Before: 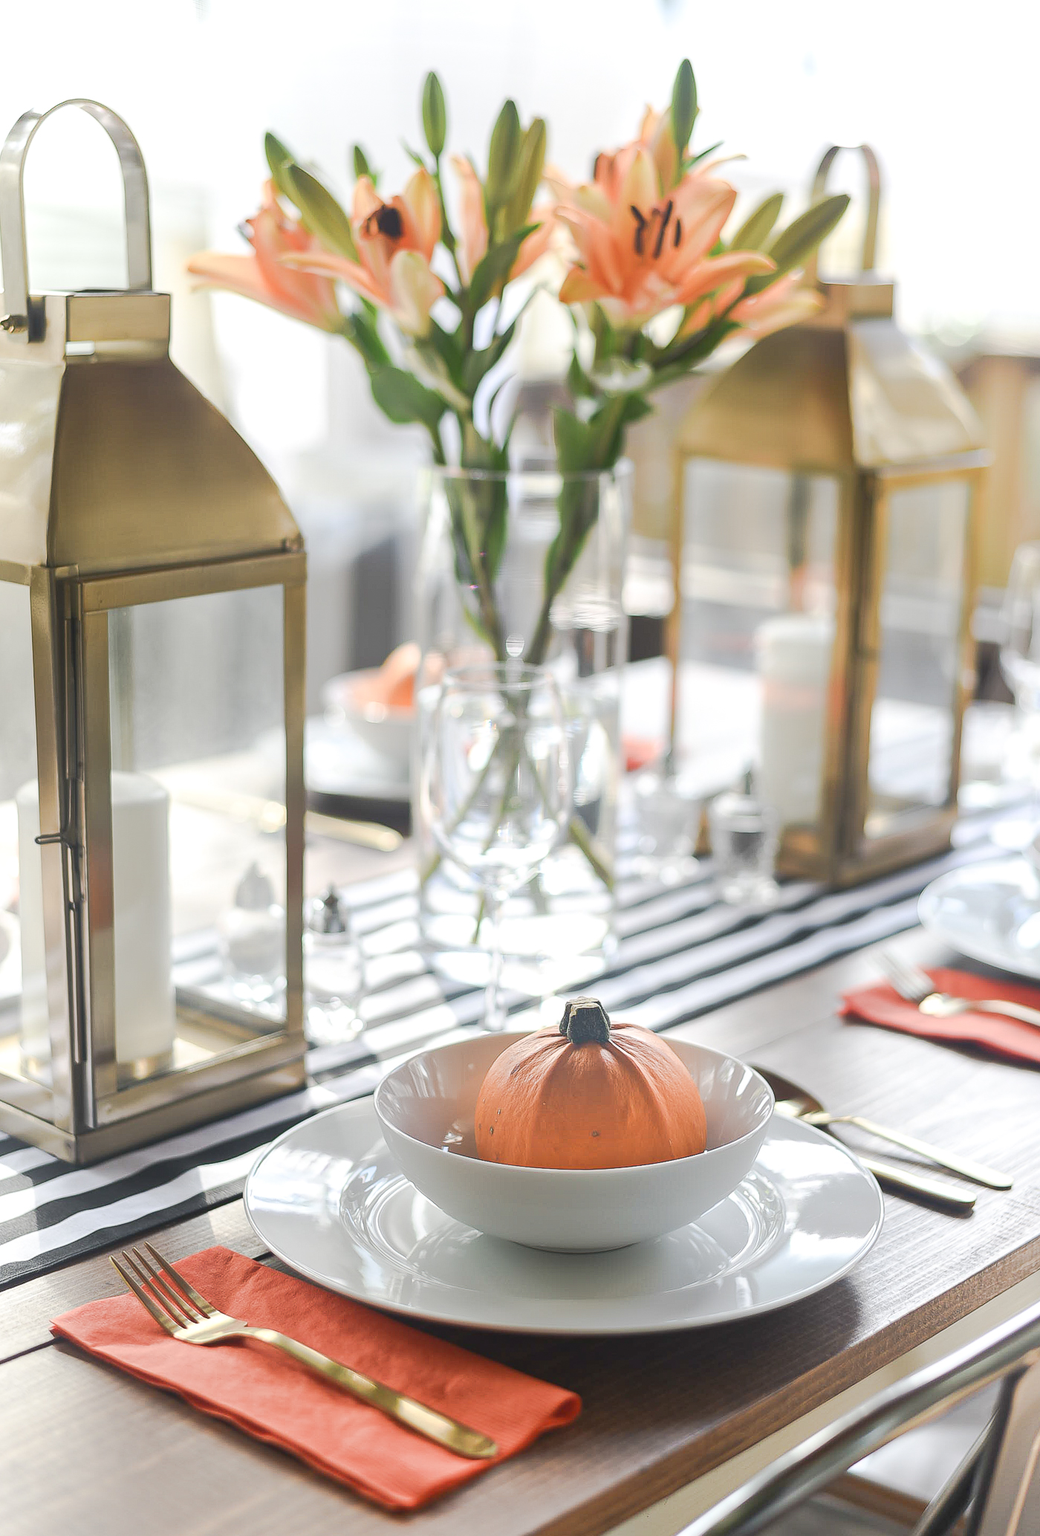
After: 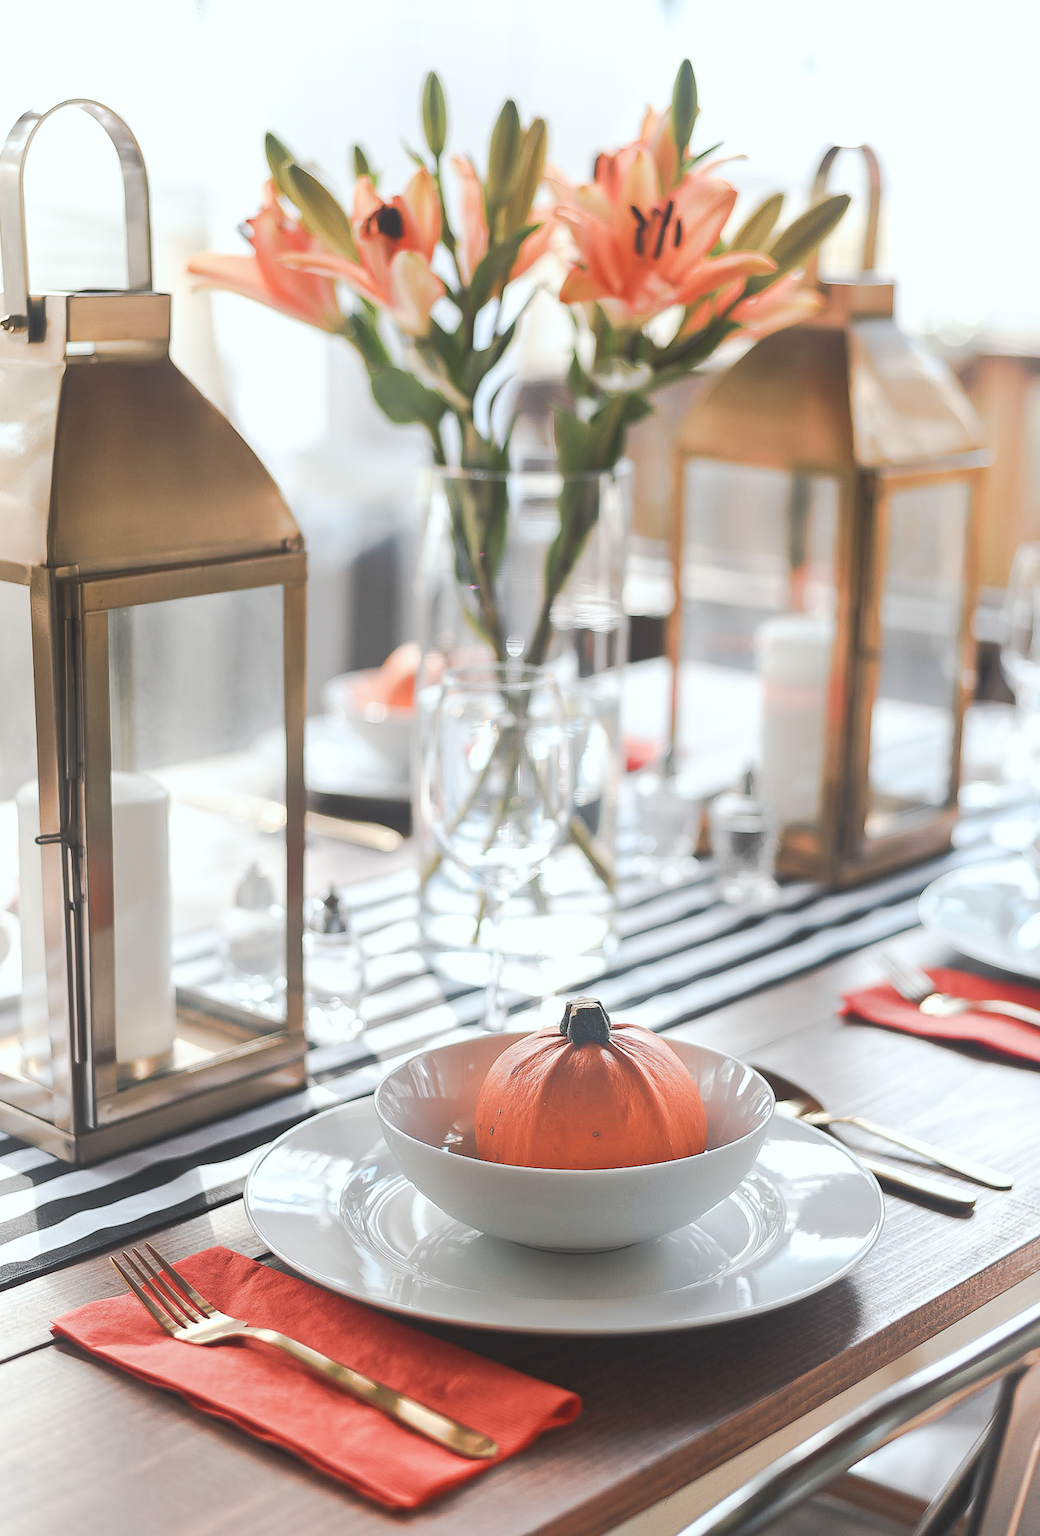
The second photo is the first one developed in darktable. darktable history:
tone curve: curves: ch0 [(0, 0) (0.003, 0.013) (0.011, 0.02) (0.025, 0.037) (0.044, 0.068) (0.069, 0.108) (0.1, 0.138) (0.136, 0.168) (0.177, 0.203) (0.224, 0.241) (0.277, 0.281) (0.335, 0.328) (0.399, 0.382) (0.468, 0.448) (0.543, 0.519) (0.623, 0.603) (0.709, 0.705) (0.801, 0.808) (0.898, 0.903) (1, 1)], preserve colors none
color look up table: target L [99.17, 98.2, 92.07, 90.91, 79.85, 69.89, 65.16, 63.14, 61.94, 33.15, 5.055, 200.88, 83.55, 79.57, 76.79, 69.73, 60.04, 56.05, 50.09, 52.48, 48.82, 46.04, 45.02, 29.68, 15.48, 94.97, 71.76, 67.1, 60.76, 57, 49.15, 52.08, 44.28, 40.86, 24.5, 23.99, 26.32, 23.39, 29.61, 13.11, 4.387, 3.812, 93.15, 86.05, 79.31, 72.61, 65.39, 49.22, 19.12], target a [-17.65, -24.42, -40.67, -17.92, -13.75, -37.97, -33.54, 0.041, -6.946, -24.2, 1.515, 0, 11.22, 25.26, 12.19, 33.59, 59.09, 31, 64.22, 15.07, 73.94, 72.22, 39.91, 7.984, 35, 2.984, 14.38, 47.45, 21.34, 0.053, 77.37, 76.9, 4.11, 20.49, 60.85, 59.02, 27.04, 53.39, -7.55, 46.66, 24.26, 8.468, -43.04, -10.83, -16.33, -25.27, -35.01, -4.561, -12.54], target b [51.63, 83.92, 16.45, 31.92, 56.59, 53.63, 25, 56.45, 11.82, 24.32, 4.796, -0.001, 59.25, 15.94, 32.22, 51.78, 66.39, 21.48, 25.99, 29.37, 31.32, 56.15, 46.82, 11.19, 21.94, -8.996, -26.32, -7.965, -7.171, -43.85, -35.55, 3.403, -54.6, -69.46, -83.13, -53.19, -17.31, 3.18, -33.99, -74.78, -54.21, -4.811, -13.4, -2.72, -26.18, -32.91, -2.902, -18.54, -3.209], num patches 49
